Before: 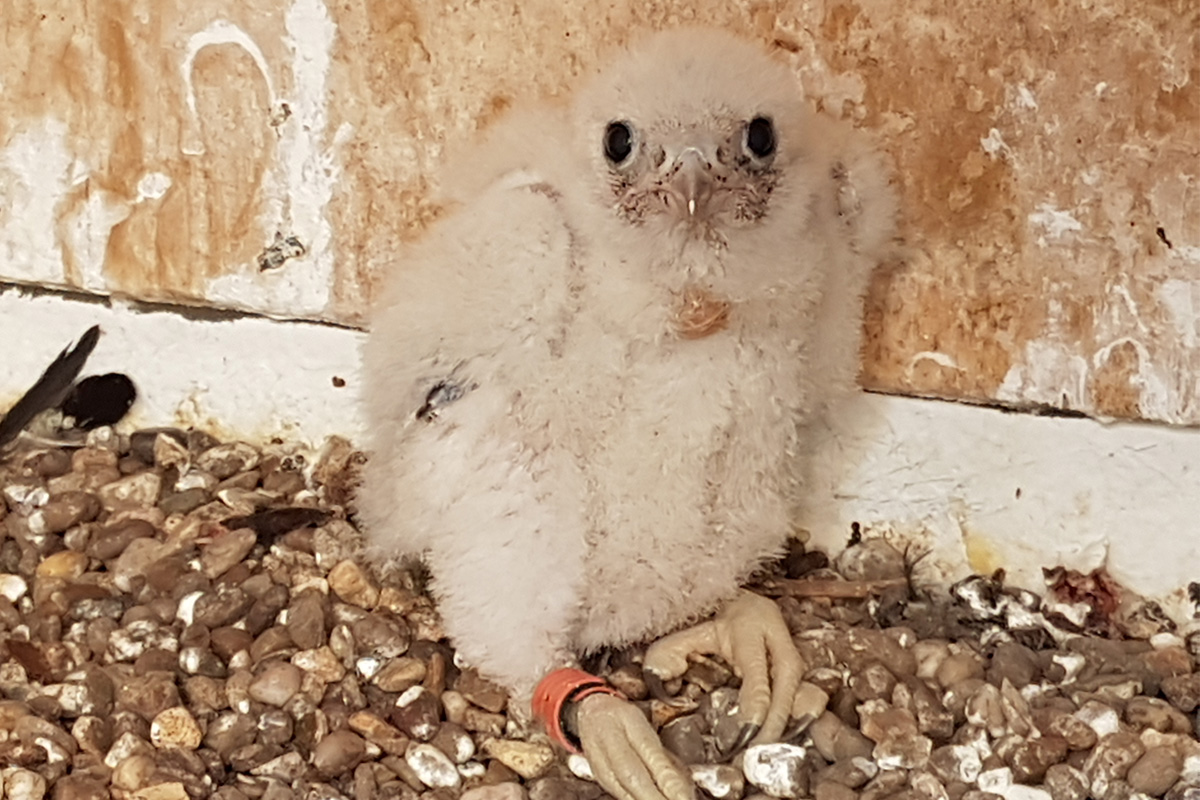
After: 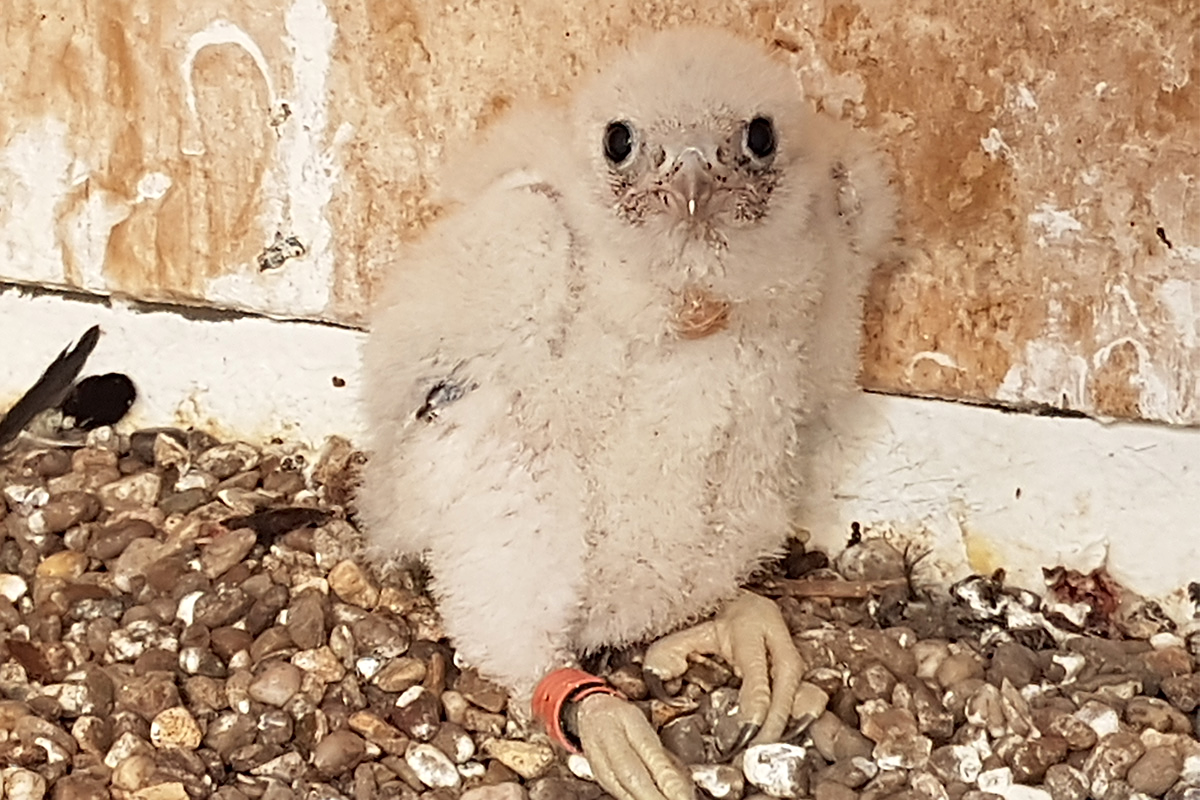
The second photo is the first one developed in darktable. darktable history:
sharpen: on, module defaults
tone curve: curves: ch0 [(0, 0) (0.003, 0.003) (0.011, 0.012) (0.025, 0.026) (0.044, 0.047) (0.069, 0.073) (0.1, 0.105) (0.136, 0.143) (0.177, 0.187) (0.224, 0.237) (0.277, 0.293) (0.335, 0.354) (0.399, 0.422) (0.468, 0.495) (0.543, 0.574) (0.623, 0.659) (0.709, 0.749) (0.801, 0.846) (0.898, 0.932) (1, 1)], color space Lab, independent channels, preserve colors none
